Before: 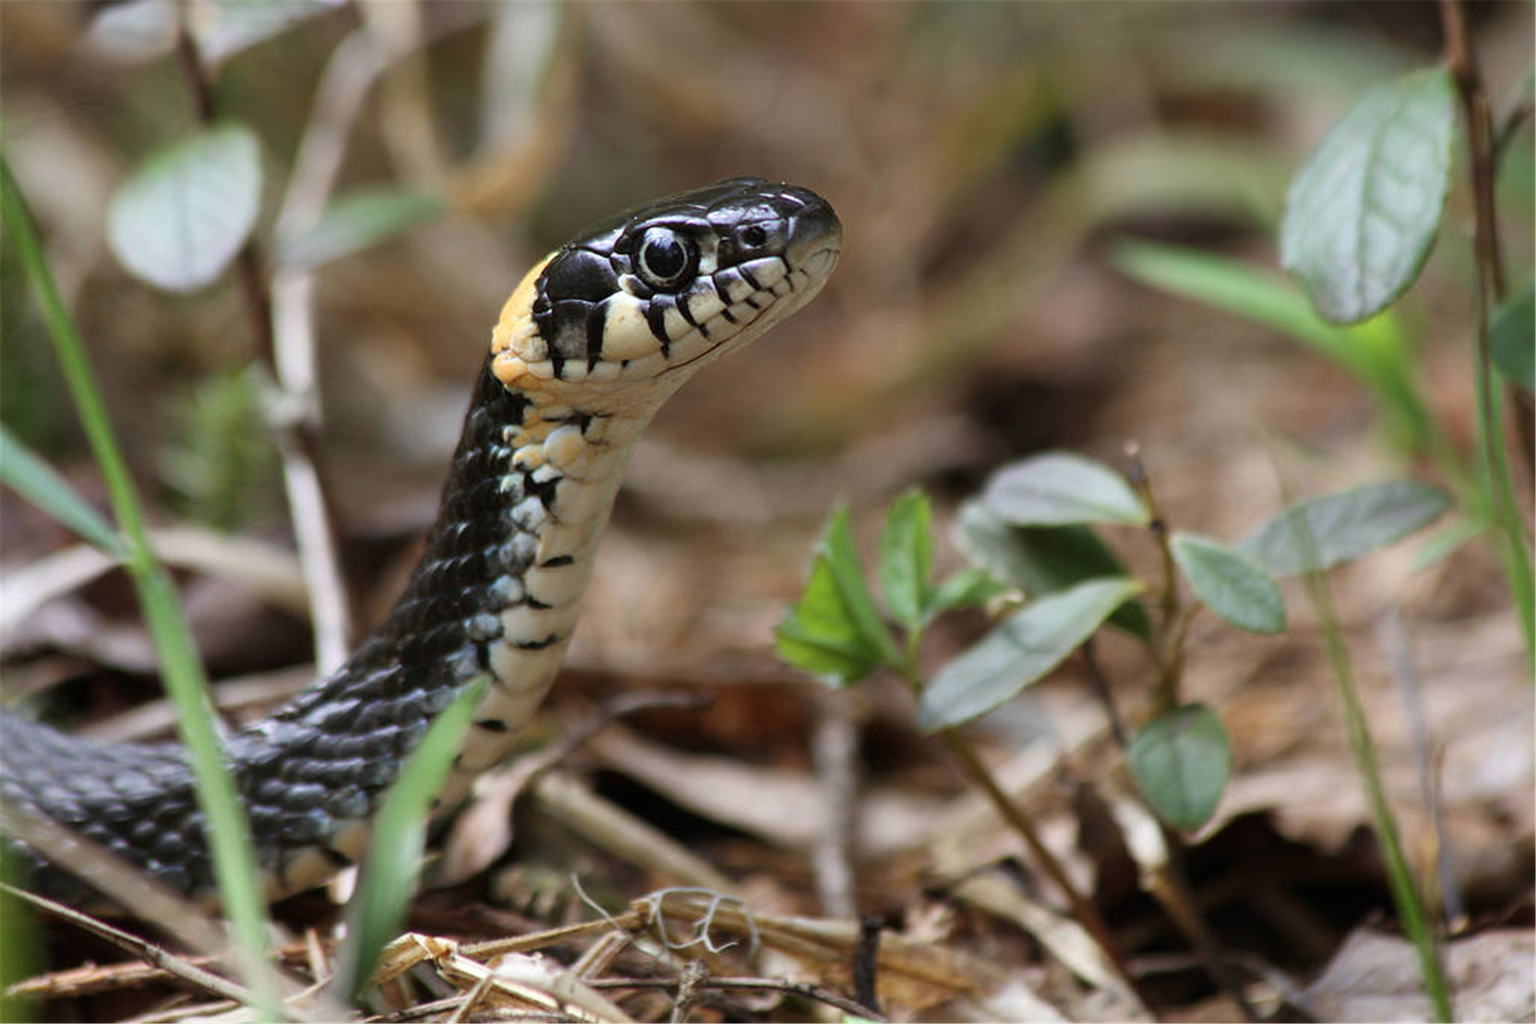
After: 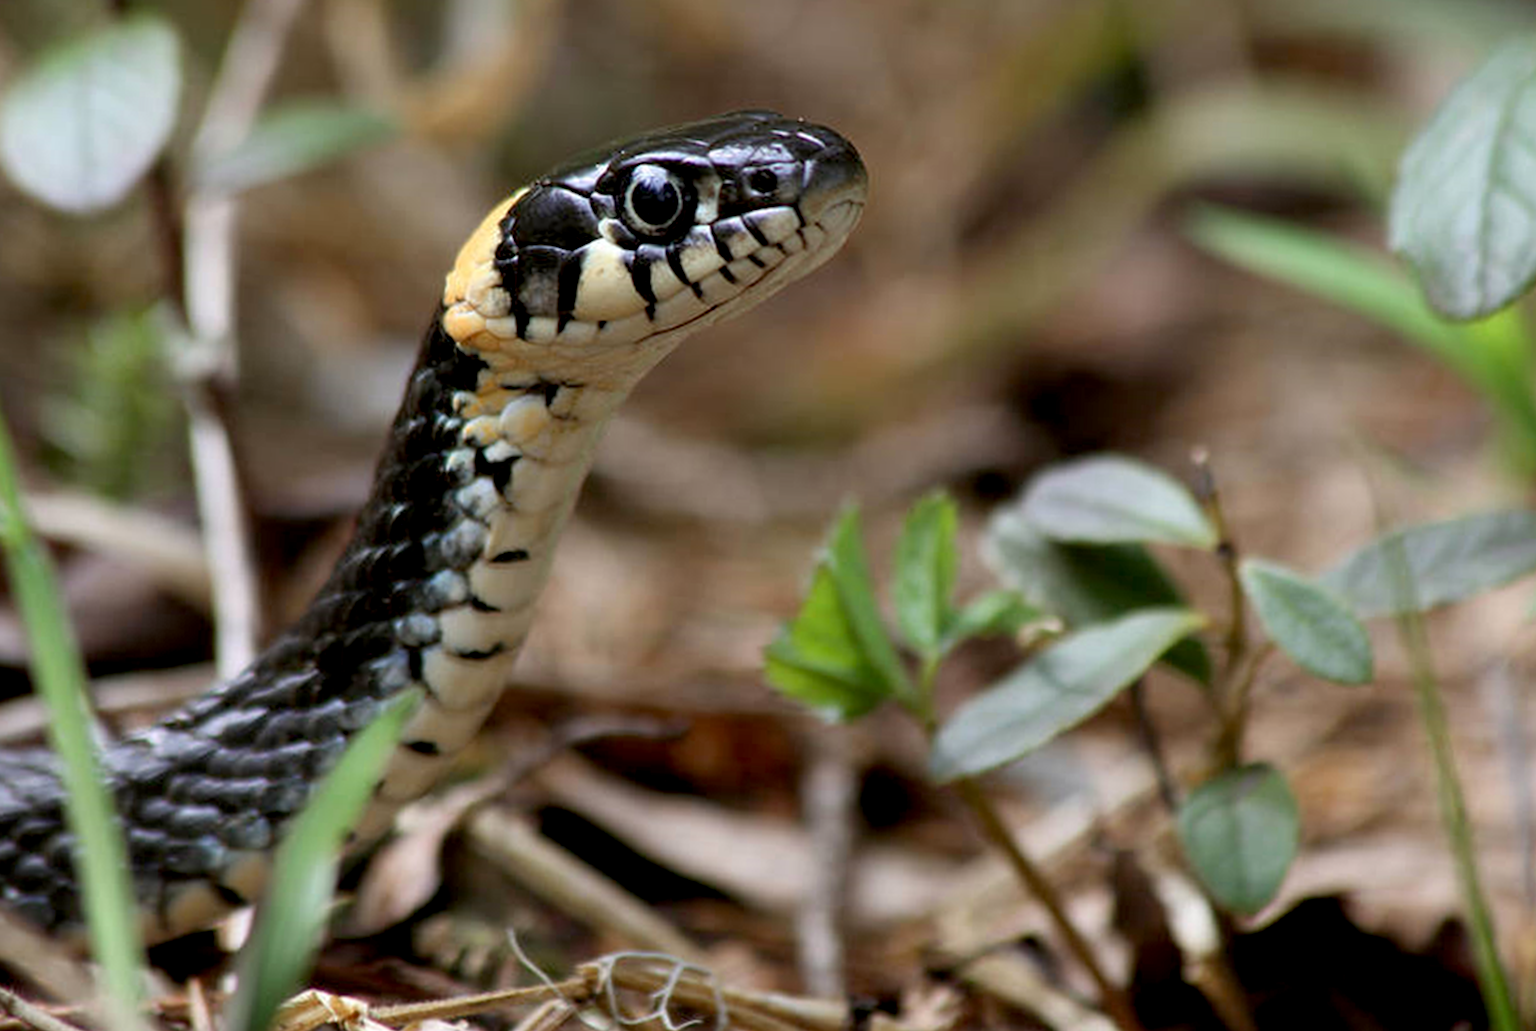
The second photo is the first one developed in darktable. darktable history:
crop and rotate: angle -2.84°, left 5.295%, top 5.158%, right 4.617%, bottom 4.123%
exposure: black level correction 0.009, exposure 0.015 EV, compensate highlight preservation false
